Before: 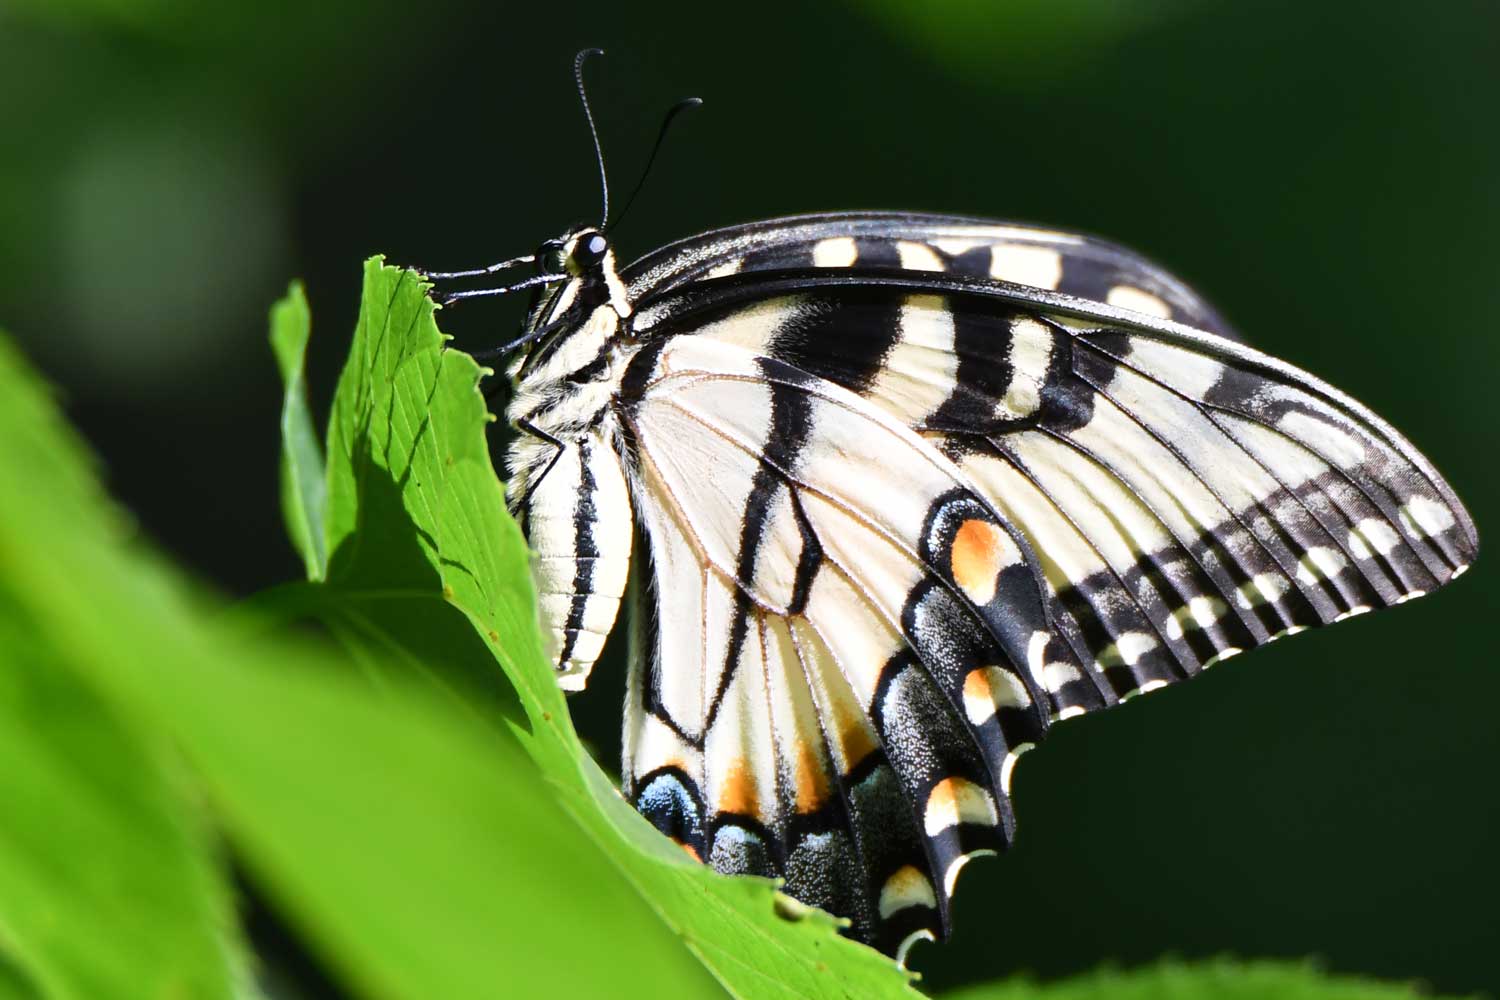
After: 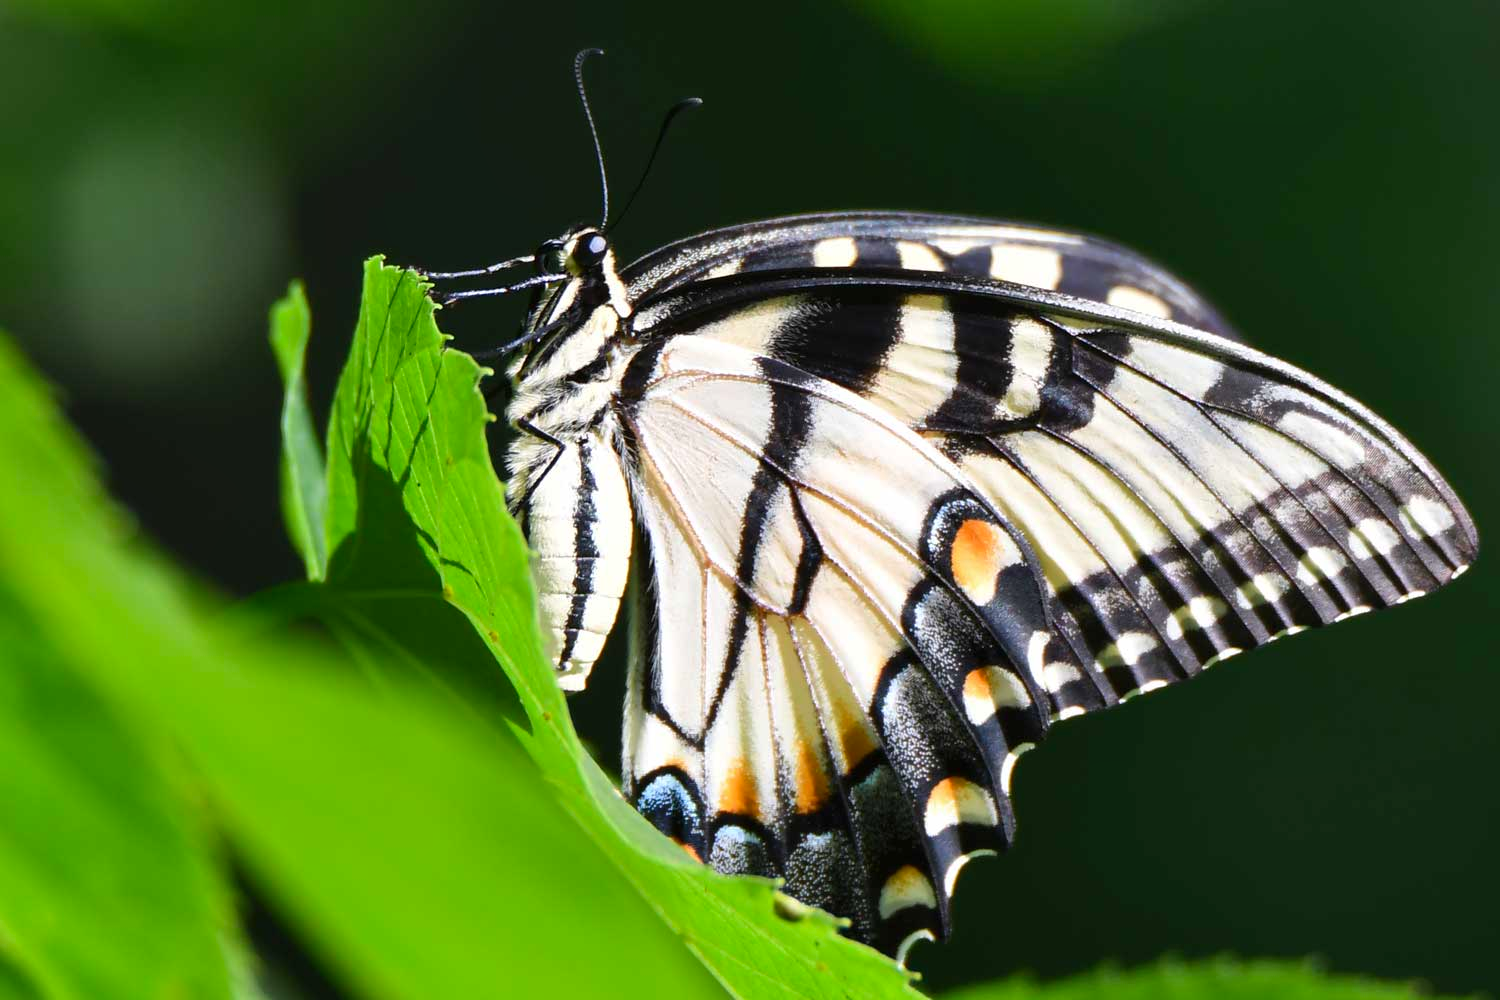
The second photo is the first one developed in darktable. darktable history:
color correction: highlights b* -0.034, saturation 1.14
shadows and highlights: shadows 25.29, highlights -23.2
